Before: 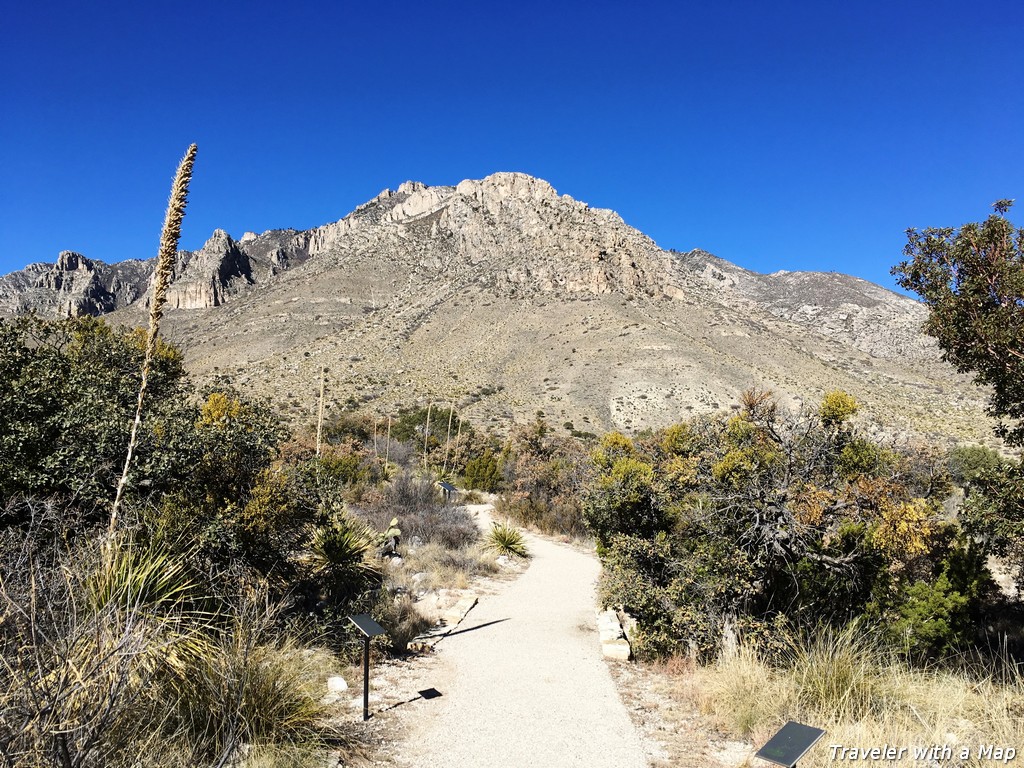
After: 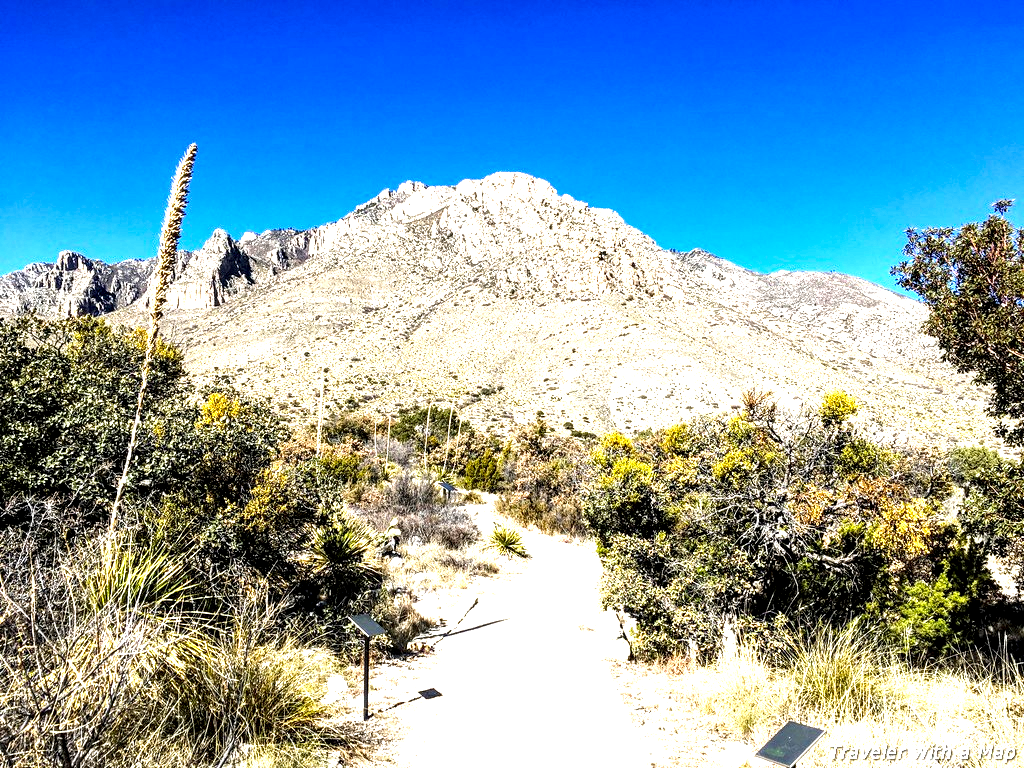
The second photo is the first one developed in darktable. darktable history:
white balance: emerald 1
local contrast: highlights 80%, shadows 57%, detail 175%, midtone range 0.602
color balance rgb: perceptual saturation grading › global saturation 20%, global vibrance 20%
levels: mode automatic, black 0.023%, white 99.97%, levels [0.062, 0.494, 0.925]
exposure: black level correction 0.001, exposure 1.129 EV, compensate exposure bias true, compensate highlight preservation false
